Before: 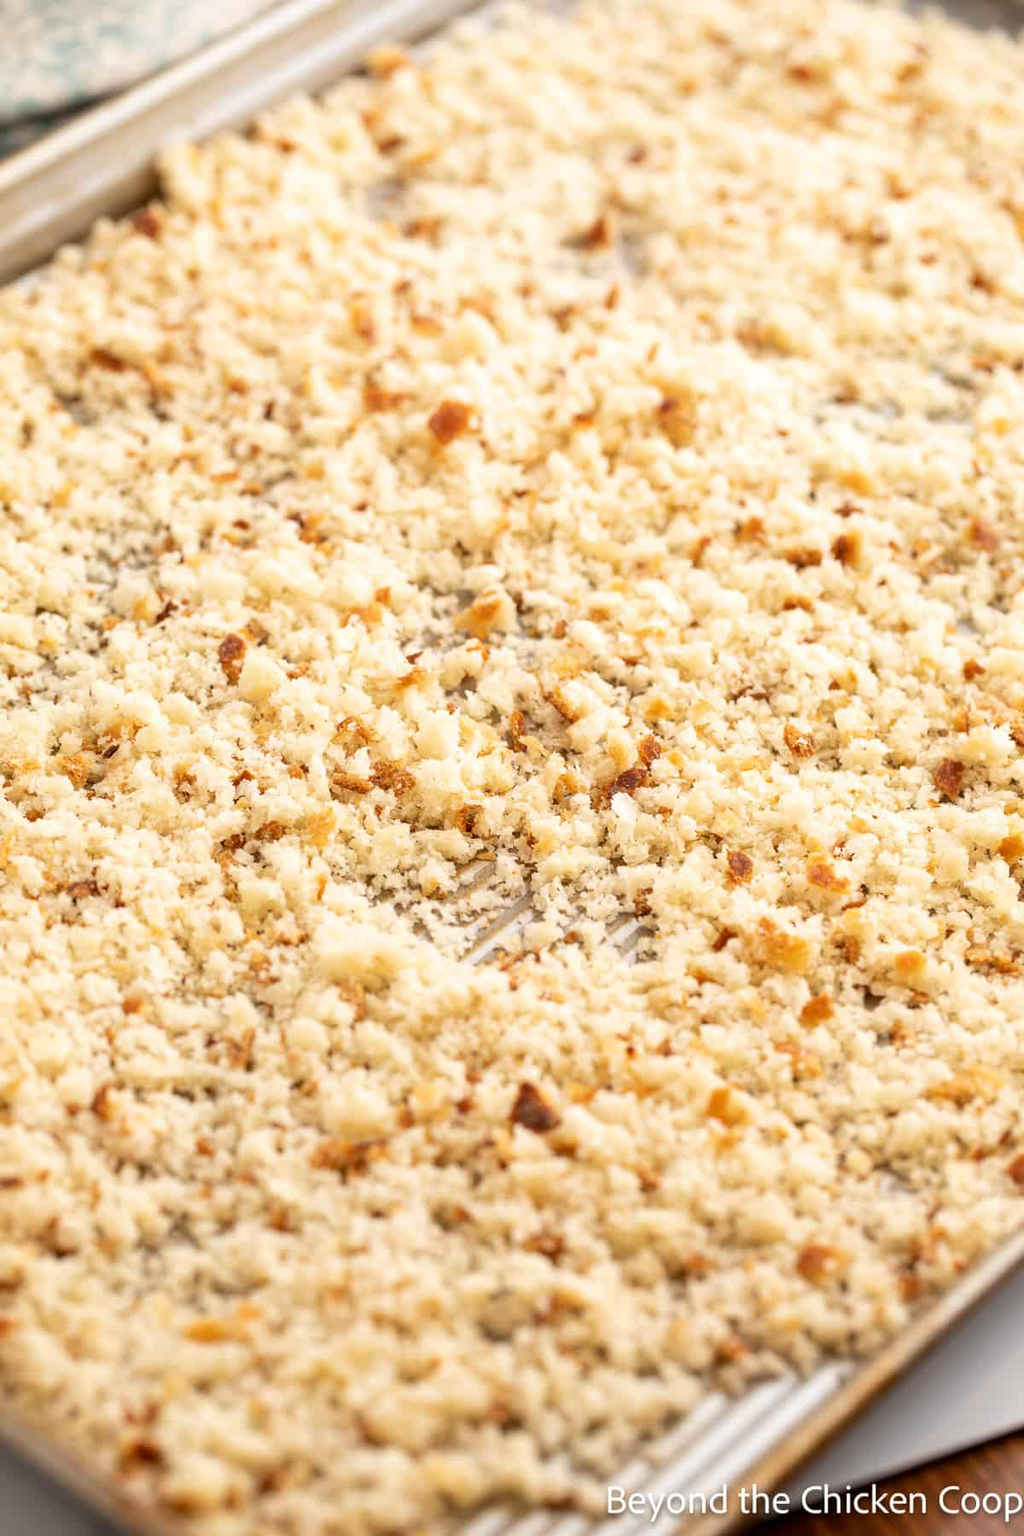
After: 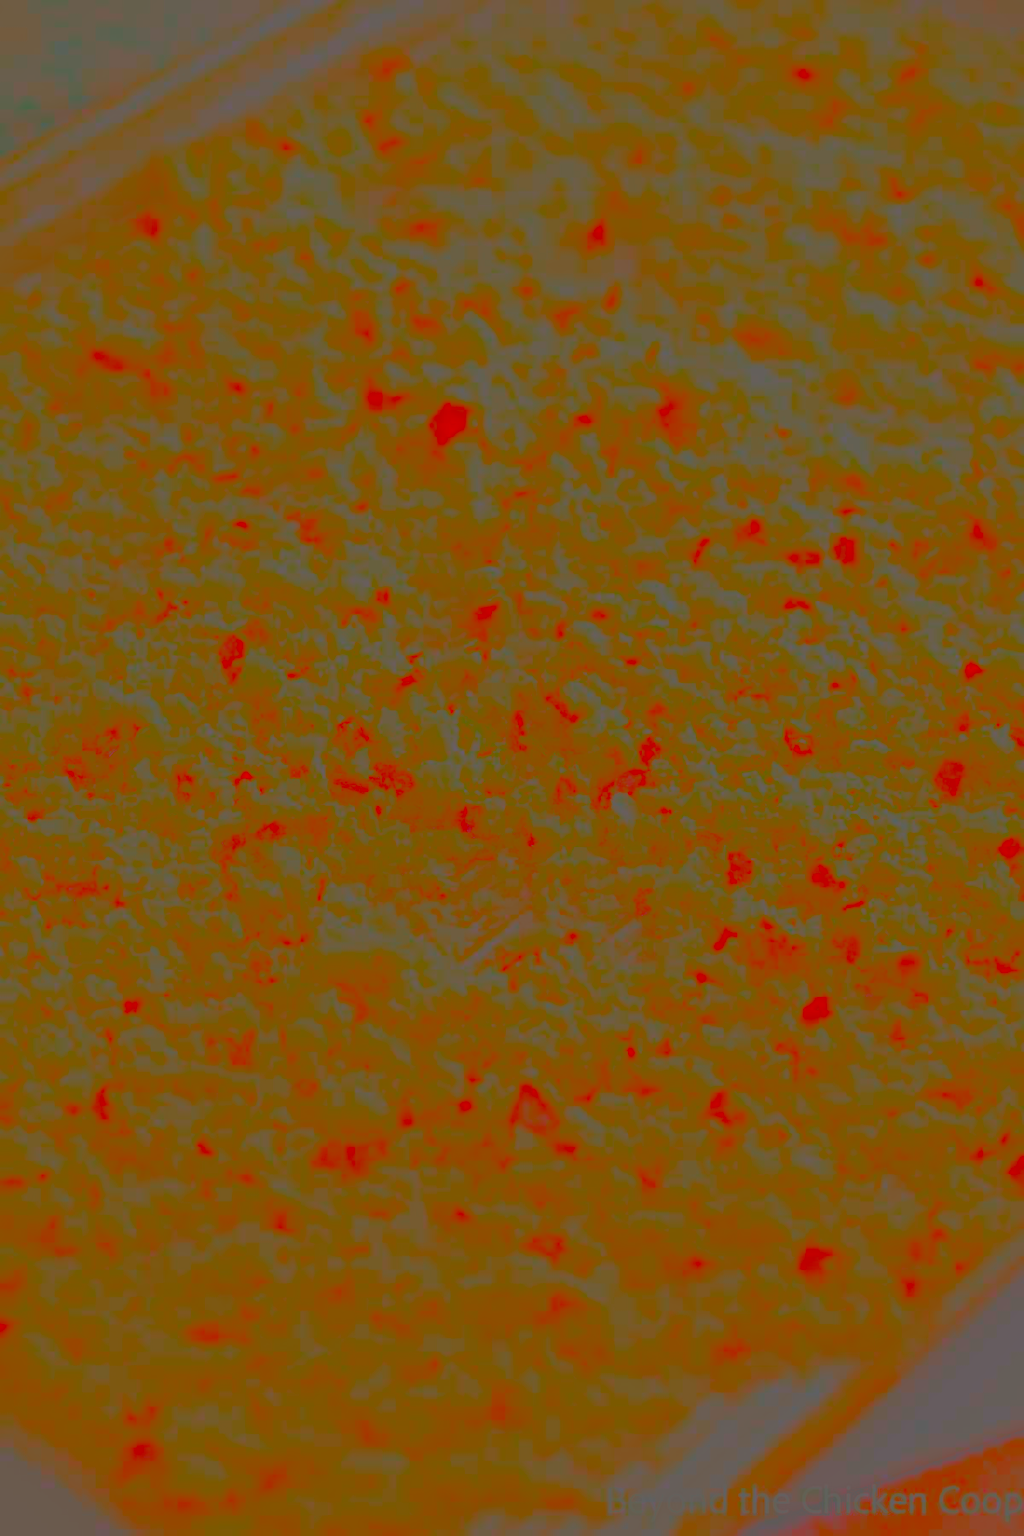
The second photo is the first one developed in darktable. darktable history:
contrast brightness saturation: contrast -0.979, brightness -0.168, saturation 0.735
exposure: exposure 0.203 EV, compensate highlight preservation false
sharpen: on, module defaults
